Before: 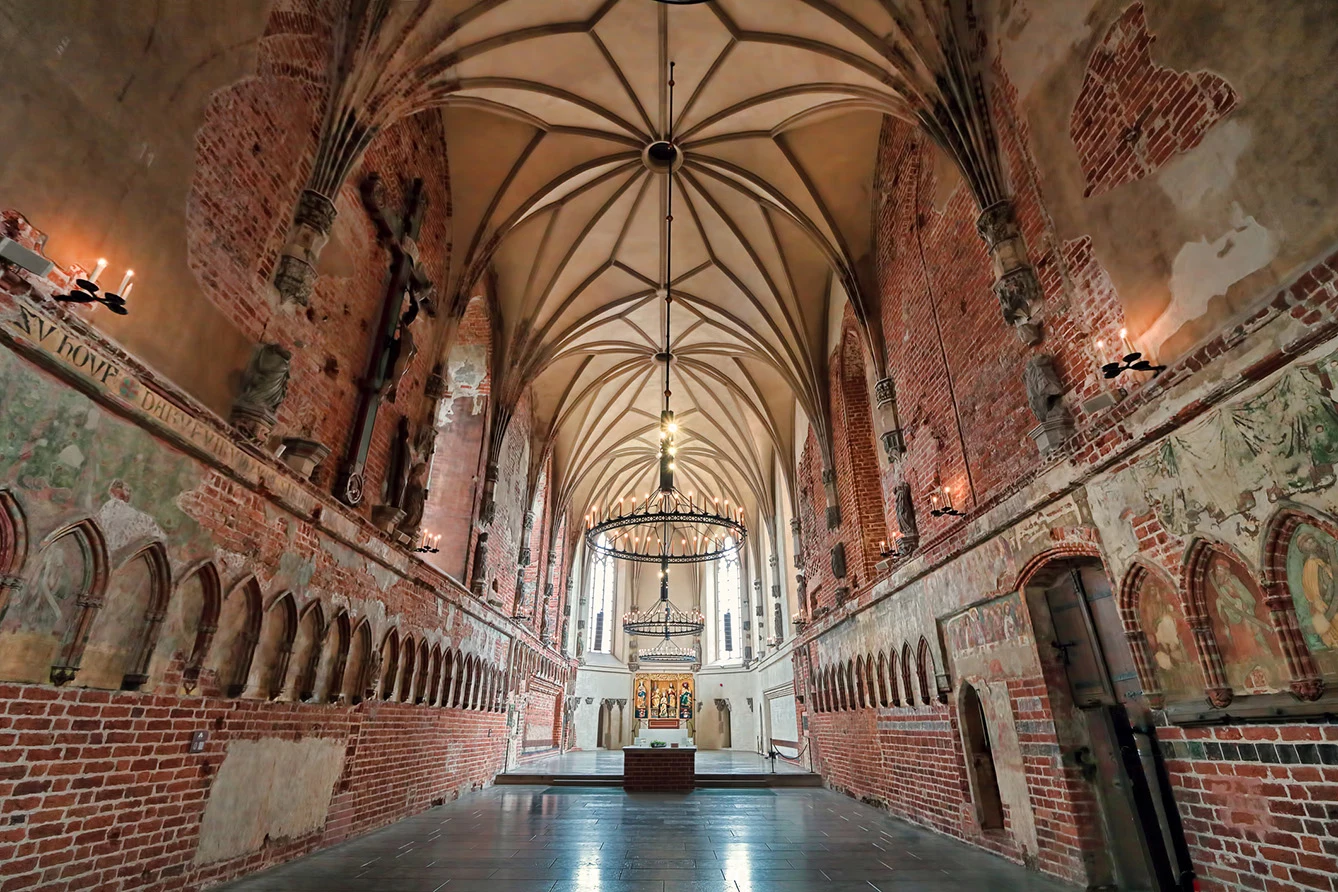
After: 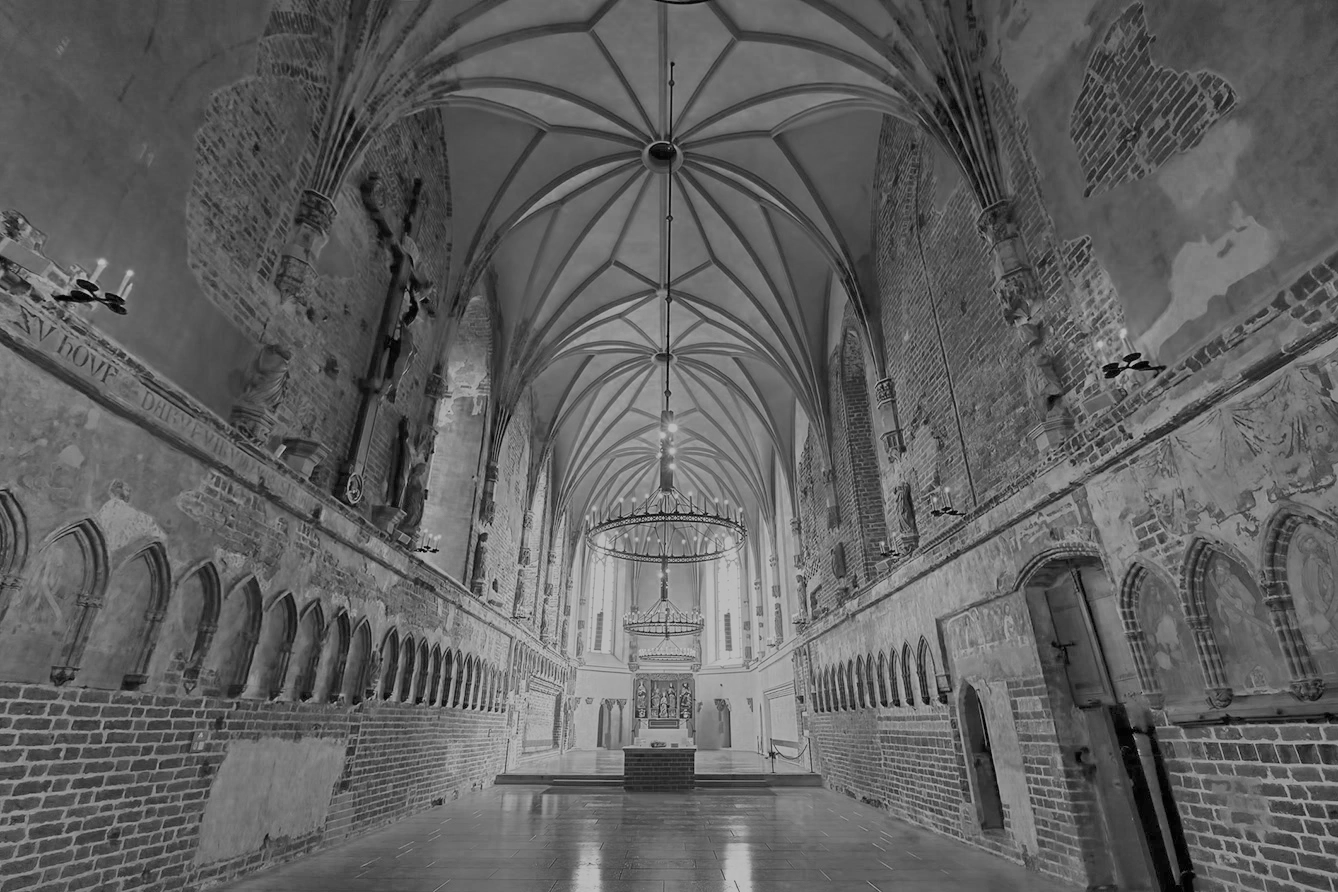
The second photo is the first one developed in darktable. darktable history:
tone equalizer: on, module defaults
color zones: curves: ch0 [(0.002, 0.593) (0.143, 0.417) (0.285, 0.541) (0.455, 0.289) (0.608, 0.327) (0.727, 0.283) (0.869, 0.571) (1, 0.603)]; ch1 [(0, 0) (0.143, 0) (0.286, 0) (0.429, 0) (0.571, 0) (0.714, 0) (0.857, 0)]
color correction: highlights a* 19.5, highlights b* -11.53, saturation 1.69
filmic rgb: black relative exposure -14 EV, white relative exposure 8 EV, threshold 3 EV, hardness 3.74, latitude 50%, contrast 0.5, color science v5 (2021), contrast in shadows safe, contrast in highlights safe, enable highlight reconstruction true
